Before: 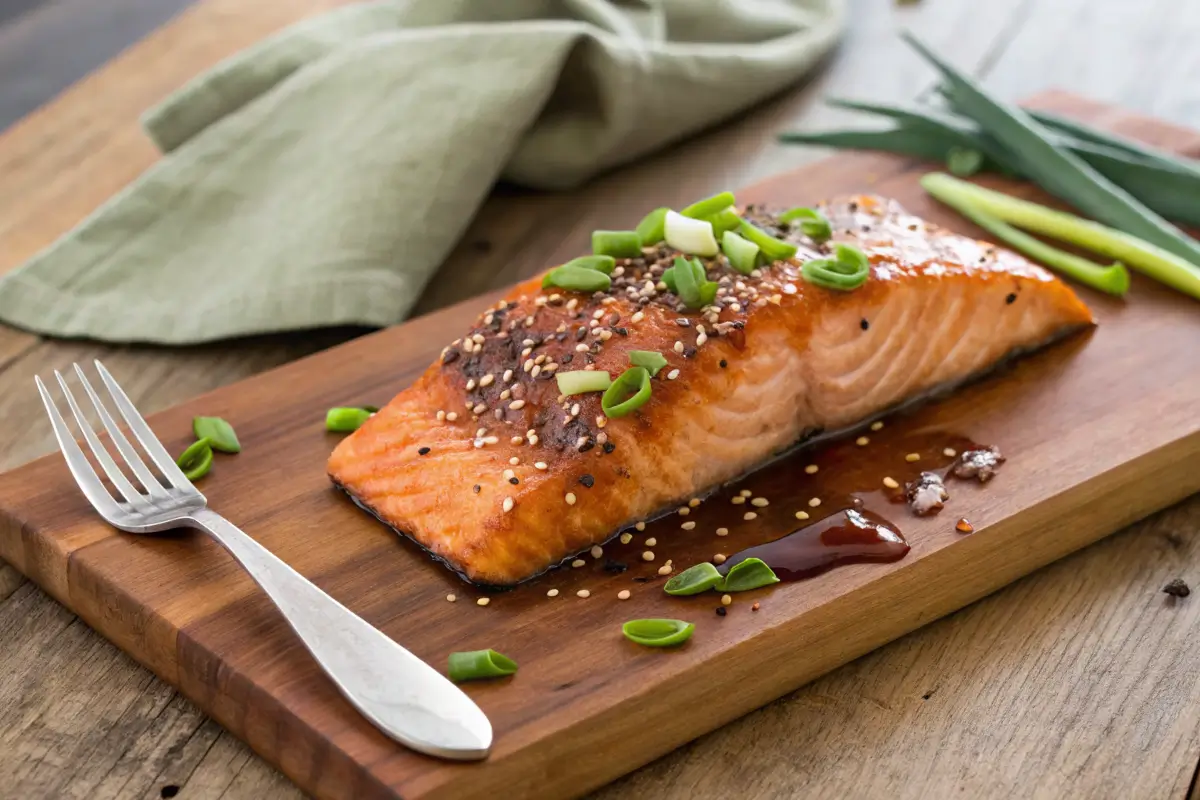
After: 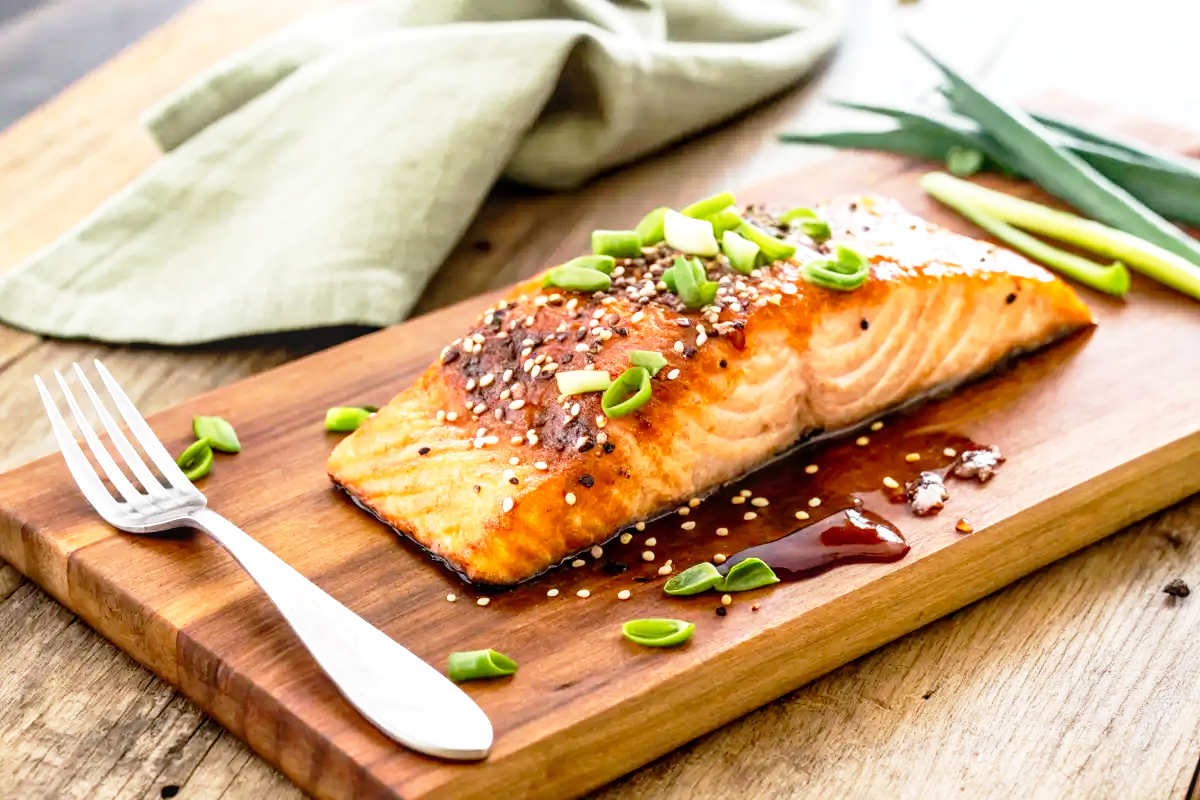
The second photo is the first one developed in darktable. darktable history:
base curve: curves: ch0 [(0, 0) (0.012, 0.01) (0.073, 0.168) (0.31, 0.711) (0.645, 0.957) (1, 1)], preserve colors none
local contrast: on, module defaults
